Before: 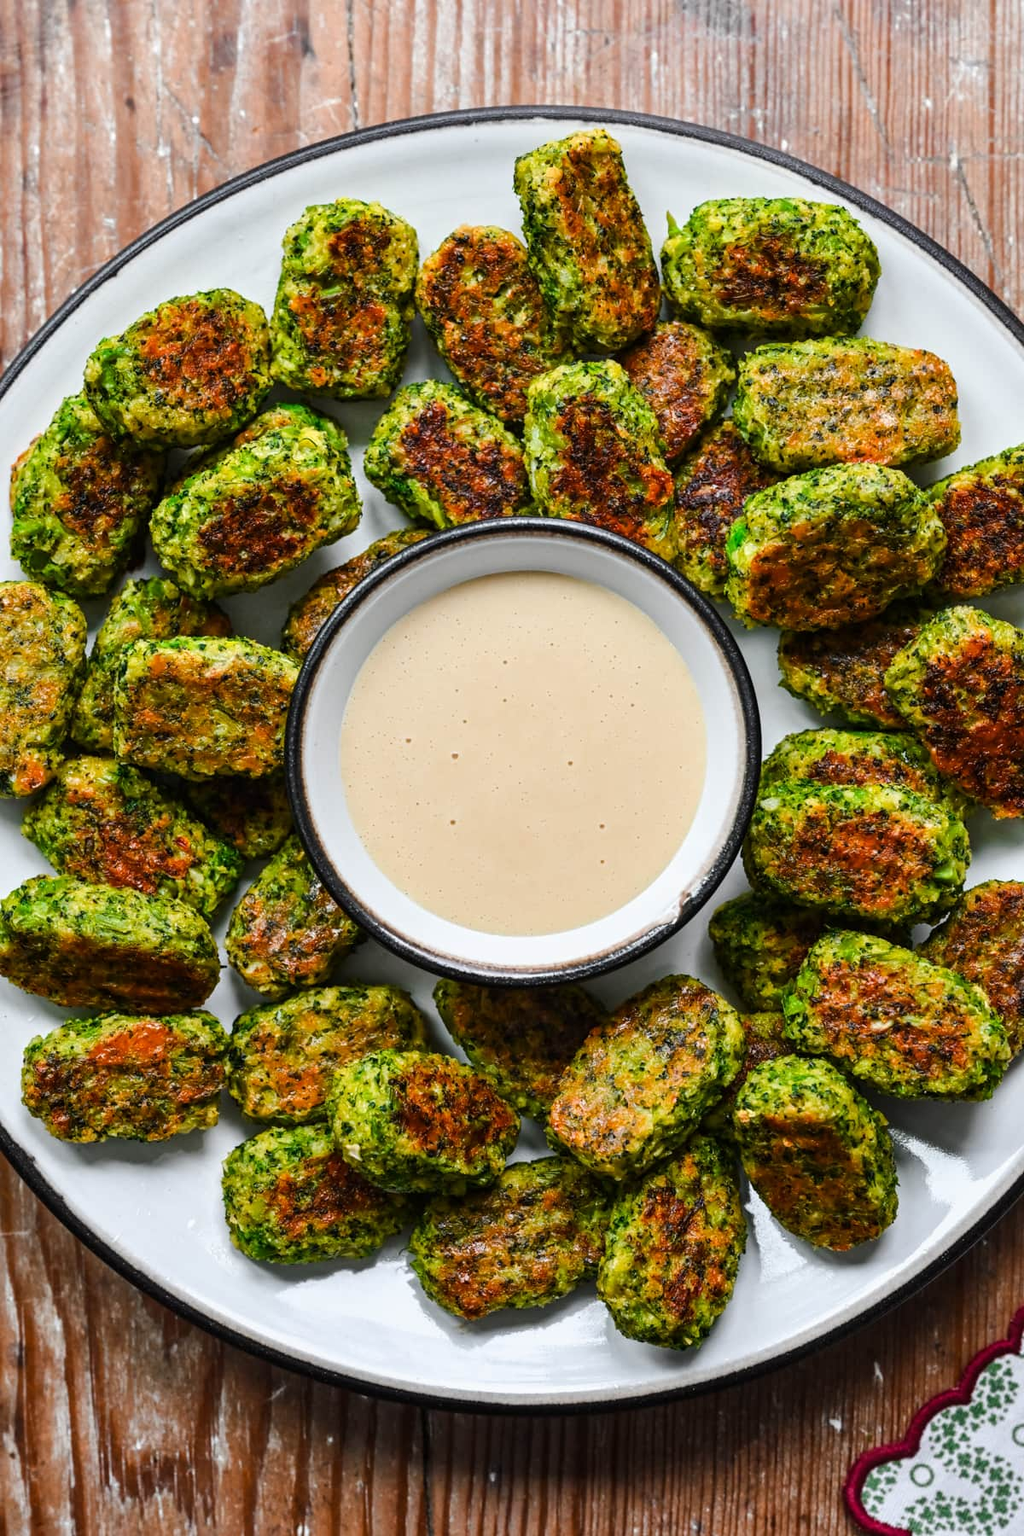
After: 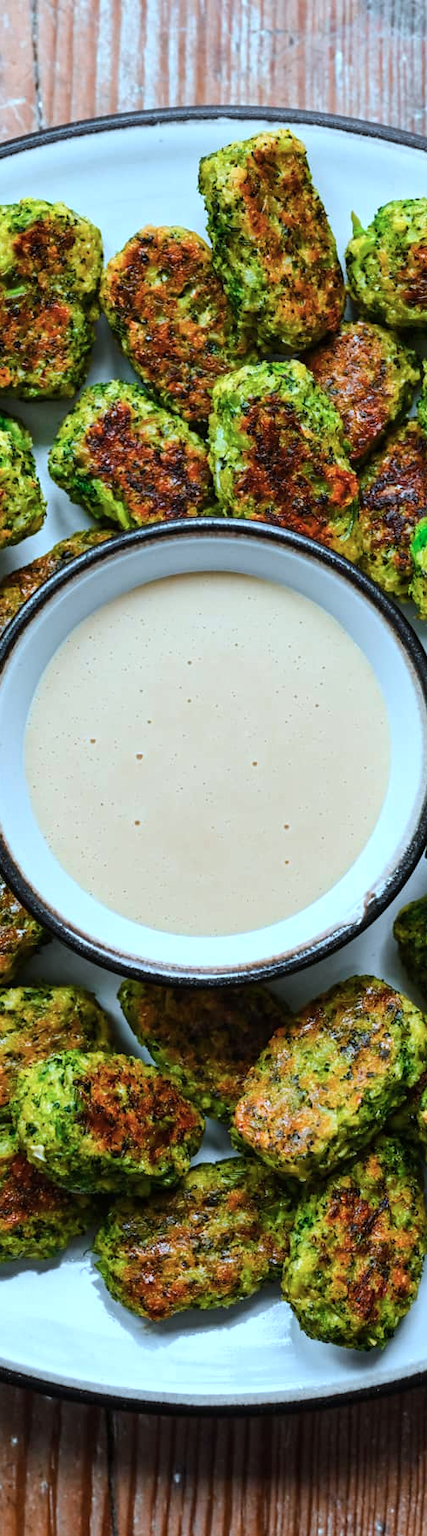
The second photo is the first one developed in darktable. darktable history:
color balance rgb: highlights gain › chroma 0.132%, highlights gain › hue 332.88°, perceptual saturation grading › global saturation 0.985%, global vibrance 20%
crop: left 30.85%, right 27.323%
exposure: exposure 0.028 EV, compensate highlight preservation false
color correction: highlights a* -10.51, highlights b* -19.7
